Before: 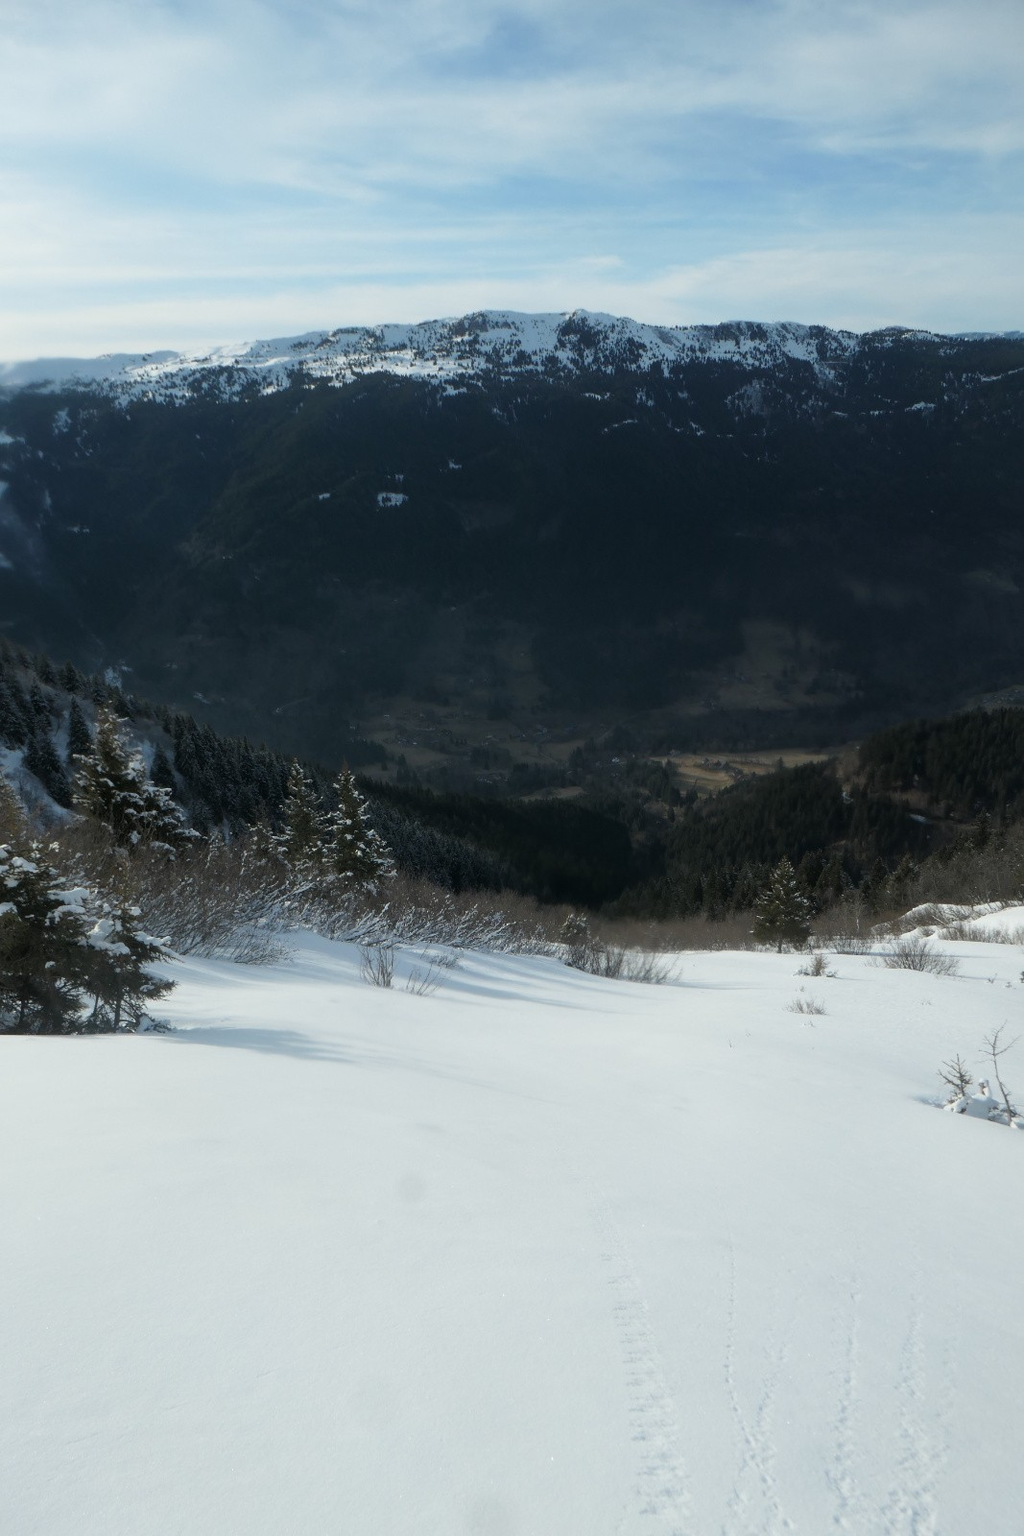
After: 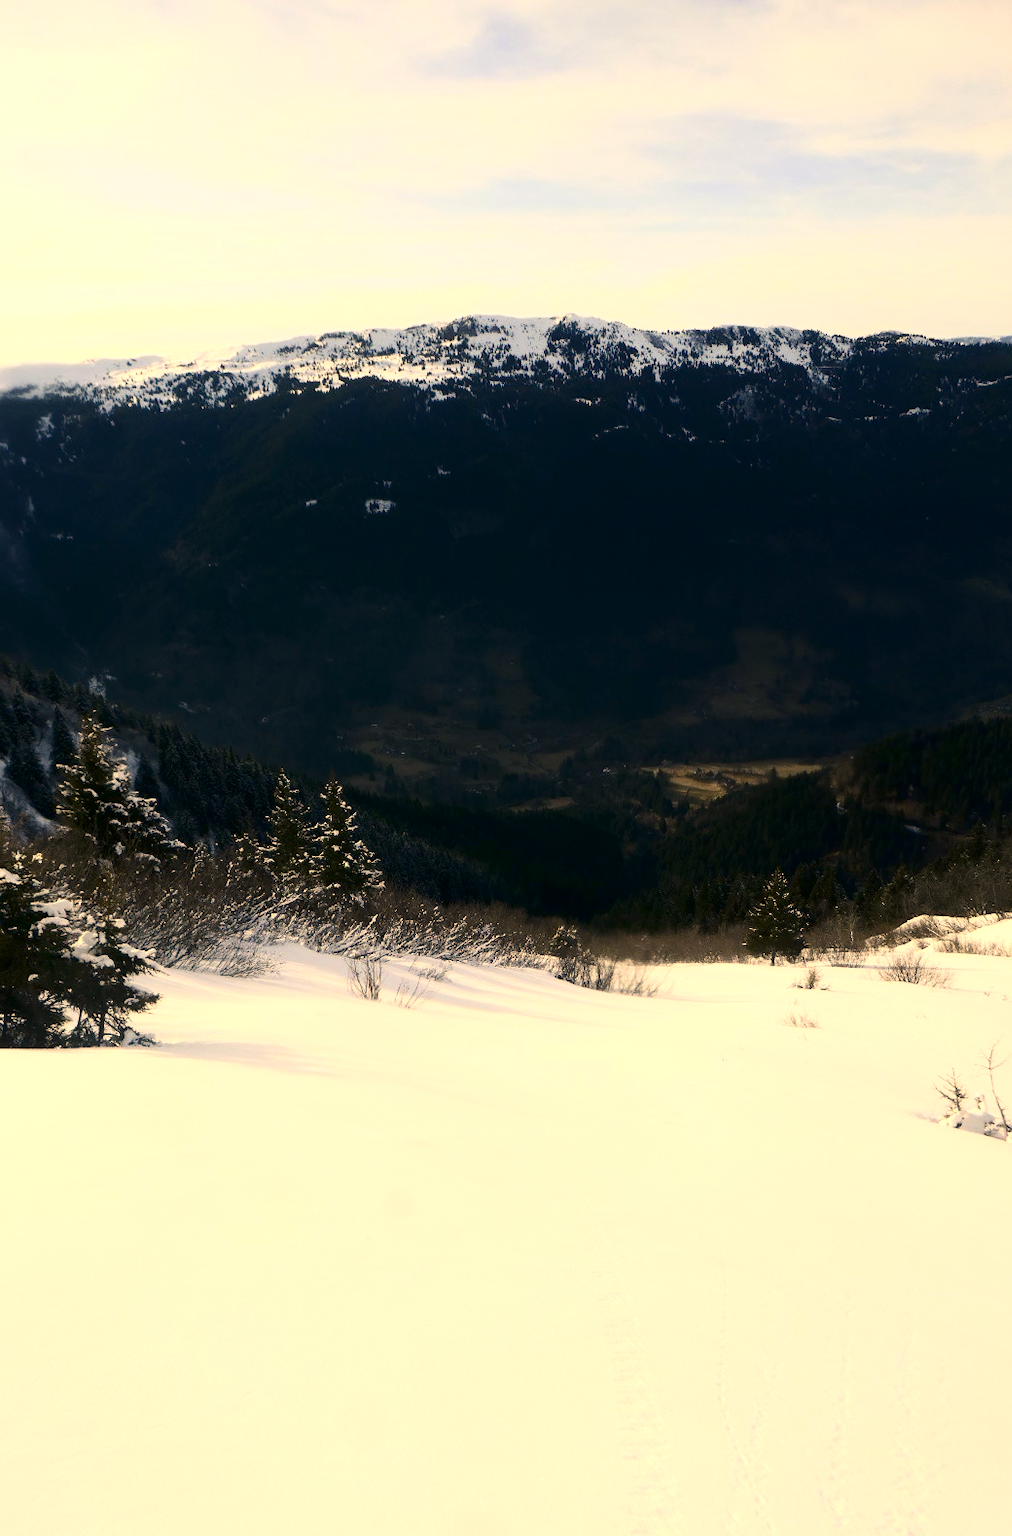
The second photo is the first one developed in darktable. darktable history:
exposure: exposure 0.636 EV, compensate highlight preservation false
contrast brightness saturation: contrast 0.32, brightness -0.08, saturation 0.17
crop and rotate: left 1.774%, right 0.633%, bottom 1.28%
color correction: highlights a* 15, highlights b* 31.55
